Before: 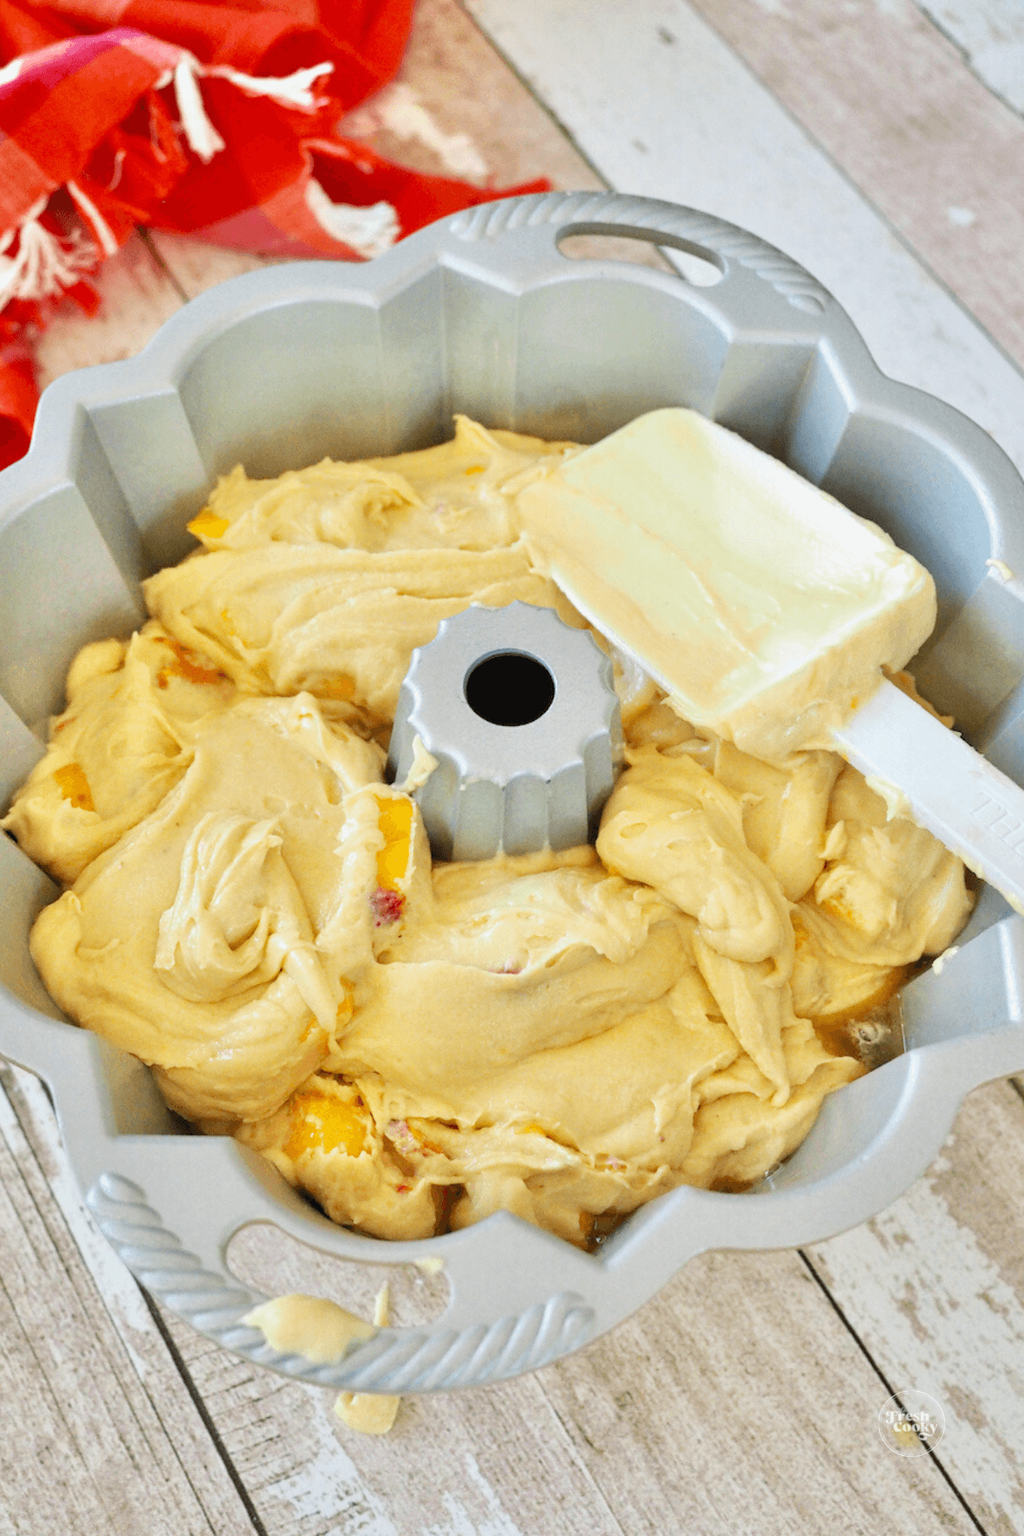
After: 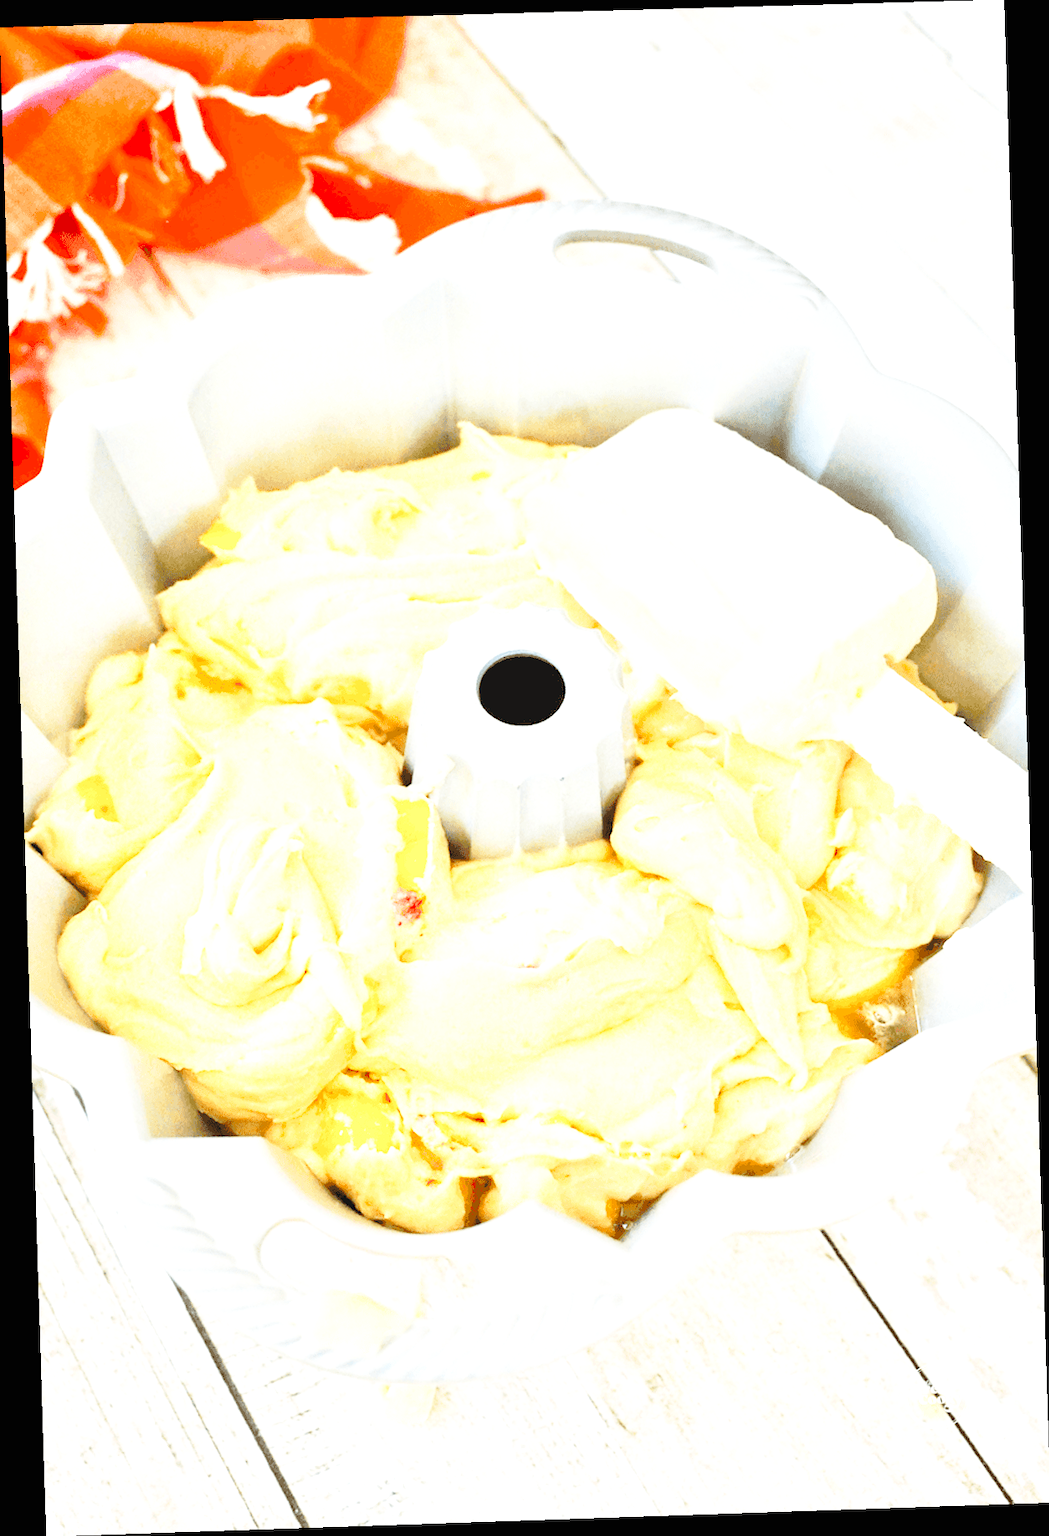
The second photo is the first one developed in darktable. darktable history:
exposure: black level correction 0, exposure 1.173 EV, compensate exposure bias true, compensate highlight preservation false
rotate and perspective: rotation -1.77°, lens shift (horizontal) 0.004, automatic cropping off
base curve: curves: ch0 [(0, 0) (0.028, 0.03) (0.121, 0.232) (0.46, 0.748) (0.859, 0.968) (1, 1)], preserve colors none
